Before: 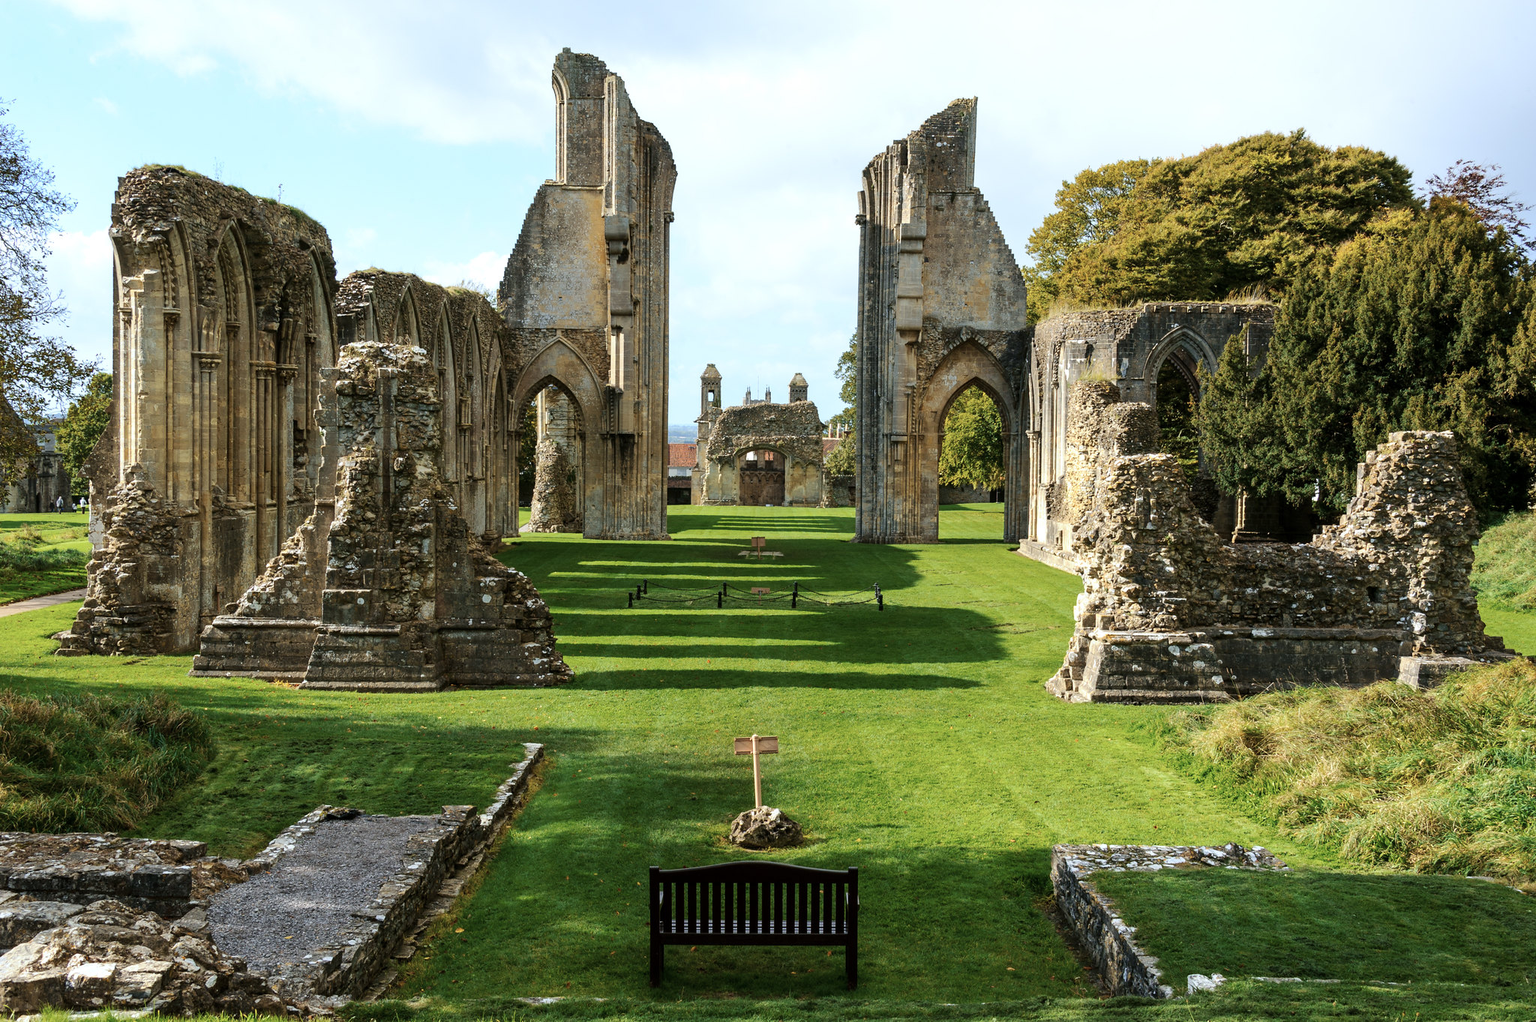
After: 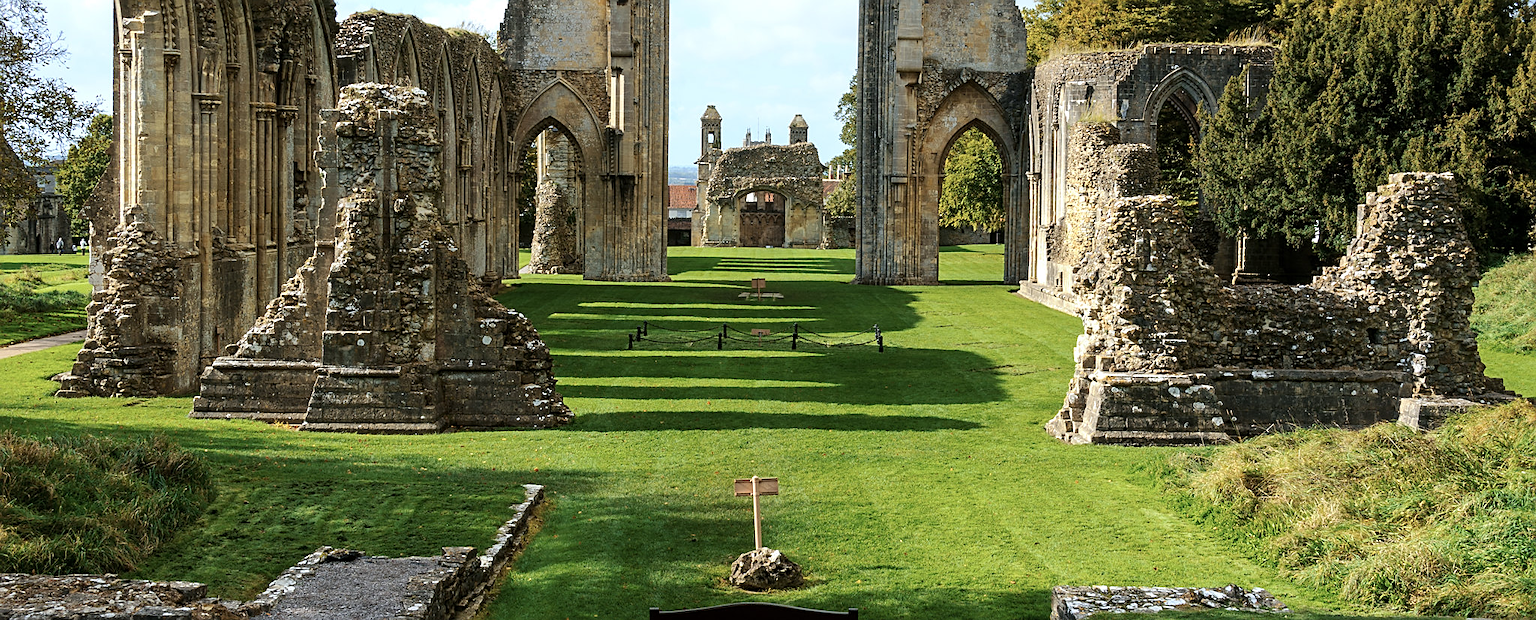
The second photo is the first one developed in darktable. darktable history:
sharpen: on, module defaults
crop and rotate: top 25.357%, bottom 13.942%
